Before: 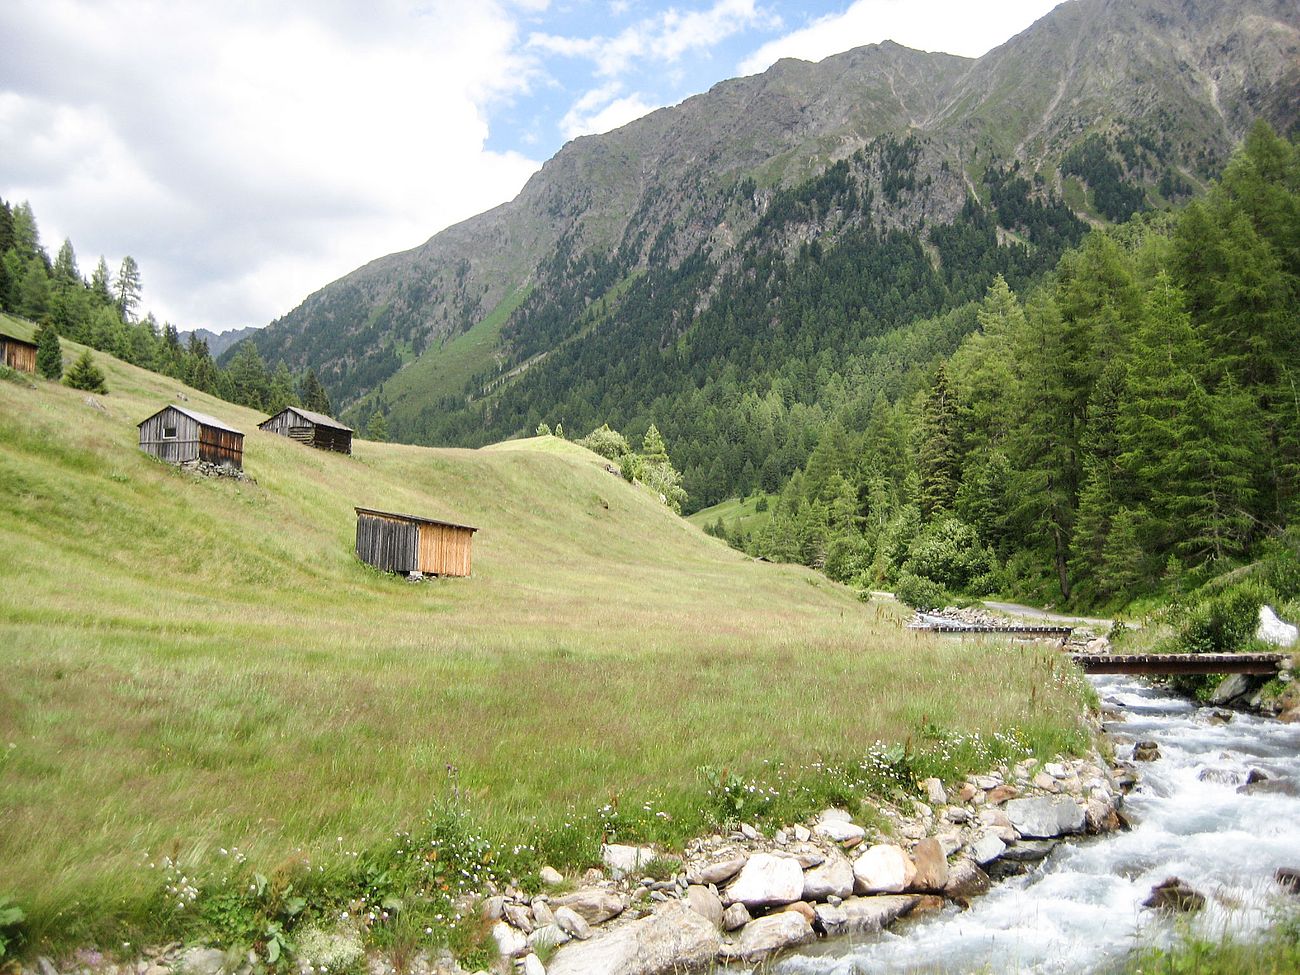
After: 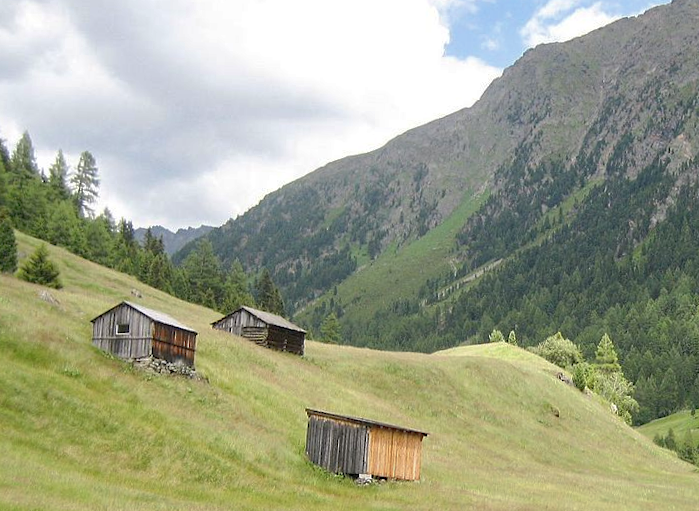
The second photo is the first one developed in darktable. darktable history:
shadows and highlights: on, module defaults
crop and rotate: left 3.047%, top 7.509%, right 42.236%, bottom 37.598%
rotate and perspective: rotation 1.57°, crop left 0.018, crop right 0.982, crop top 0.039, crop bottom 0.961
